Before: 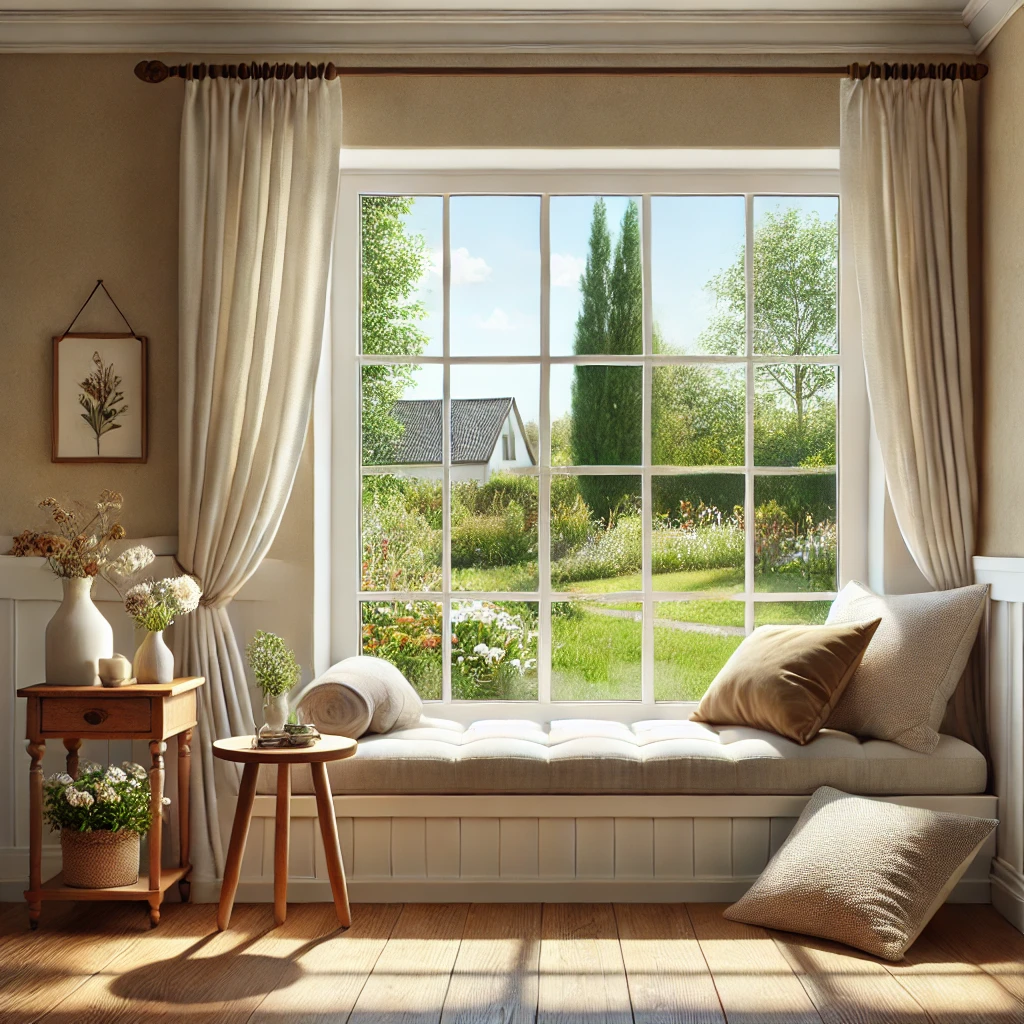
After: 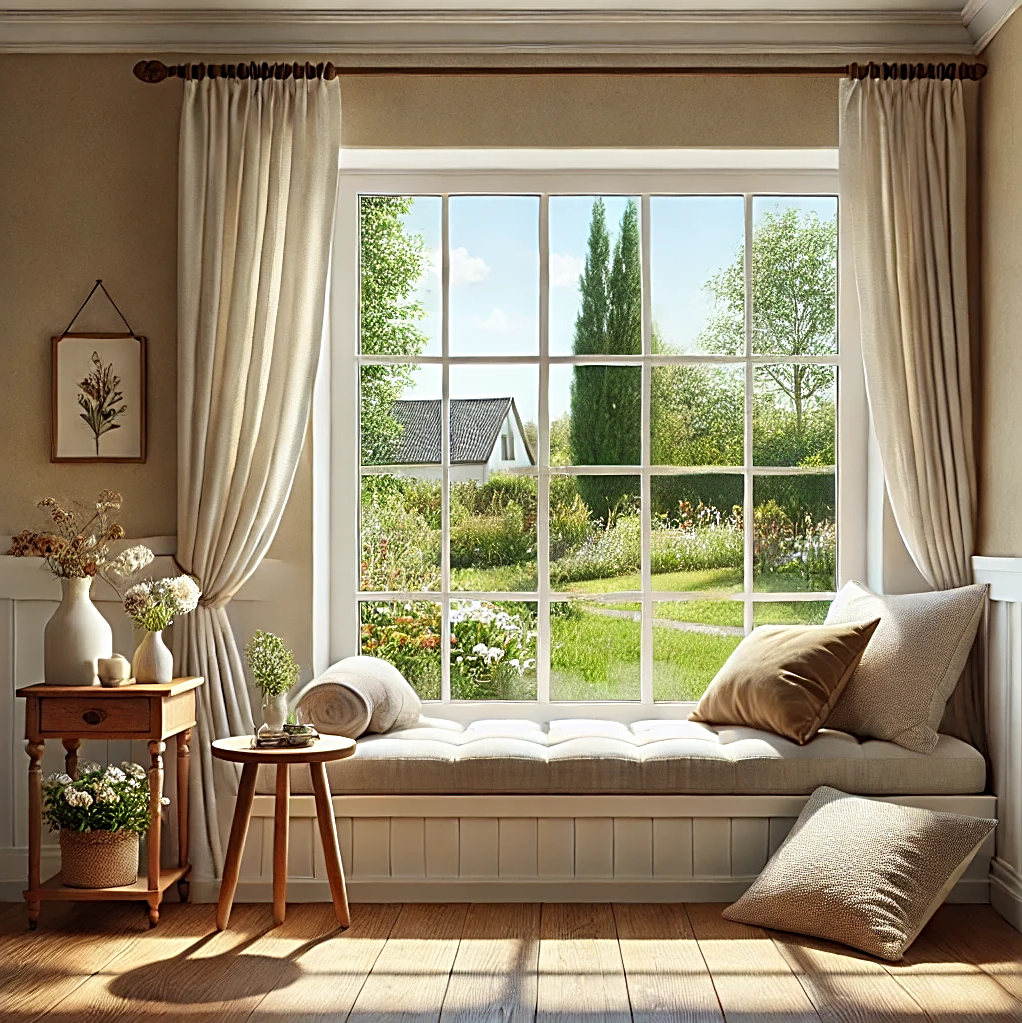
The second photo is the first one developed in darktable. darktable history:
crop: left 0.173%
sharpen: radius 2.708, amount 0.661
